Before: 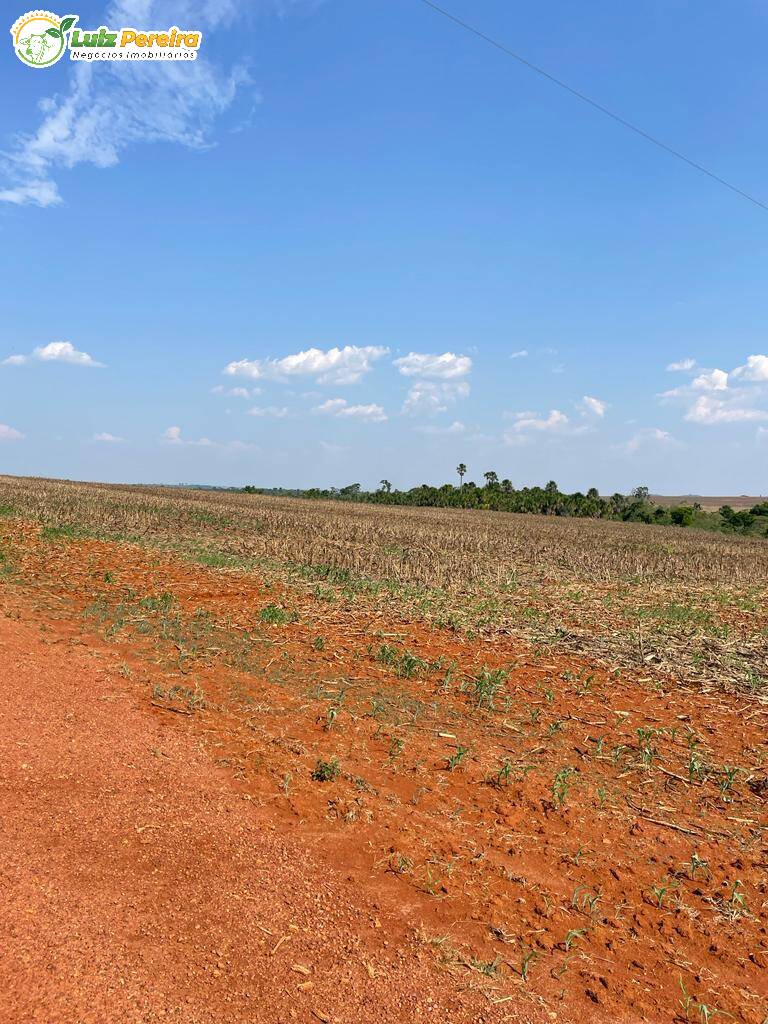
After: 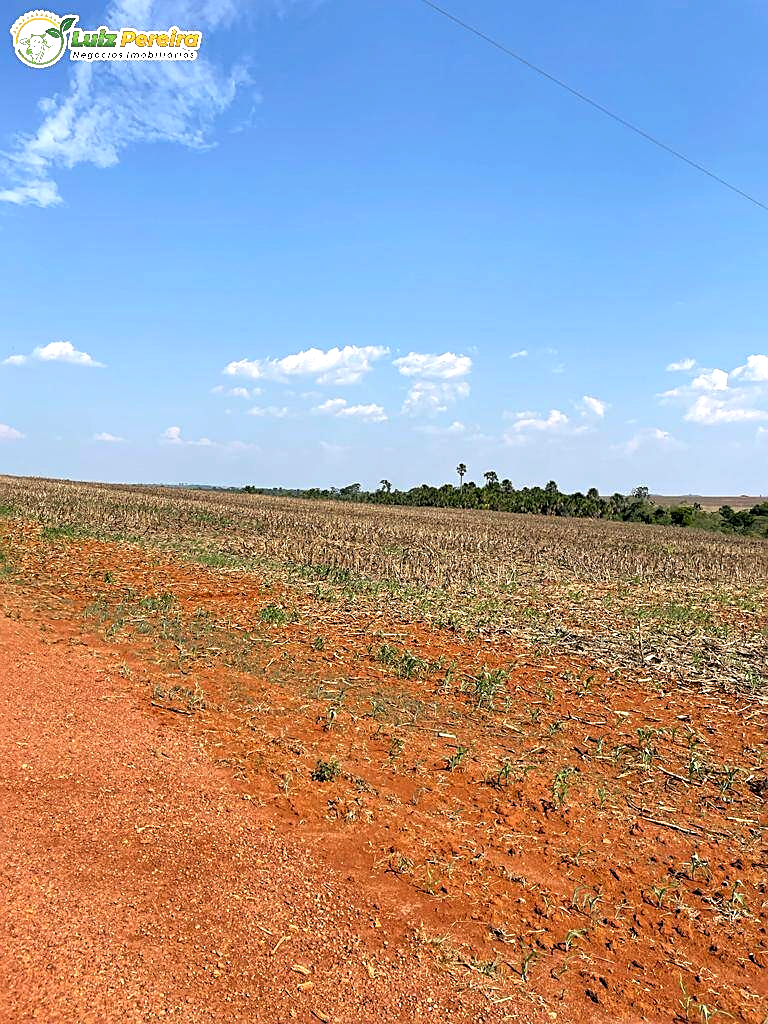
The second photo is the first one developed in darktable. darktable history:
levels: levels [0.055, 0.477, 0.9]
sharpen: on, module defaults
